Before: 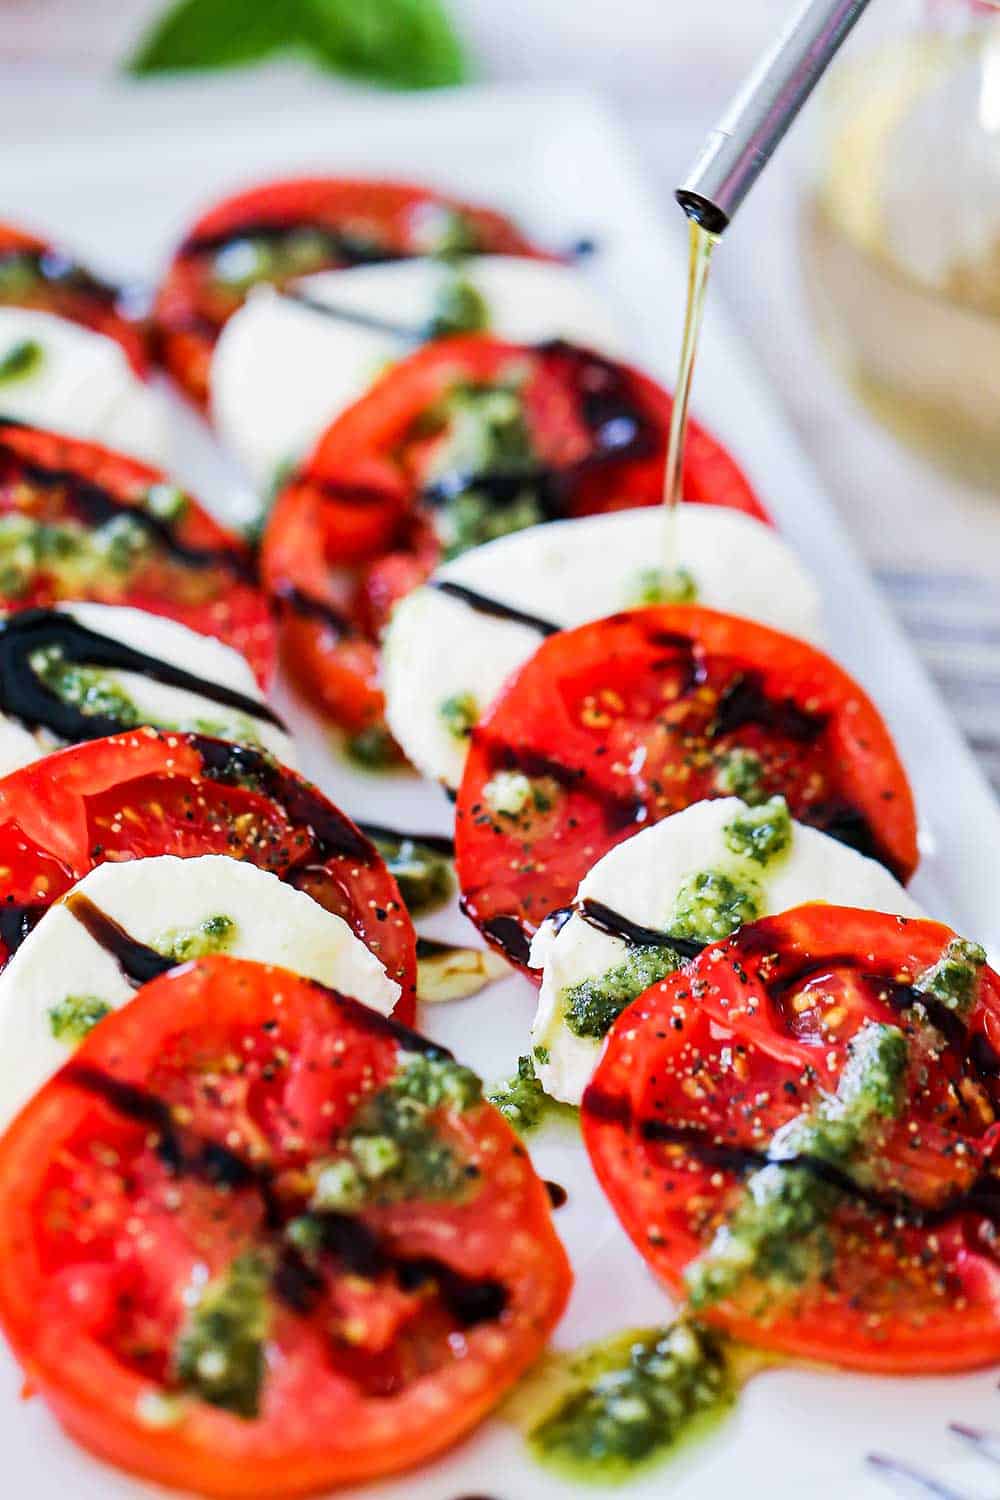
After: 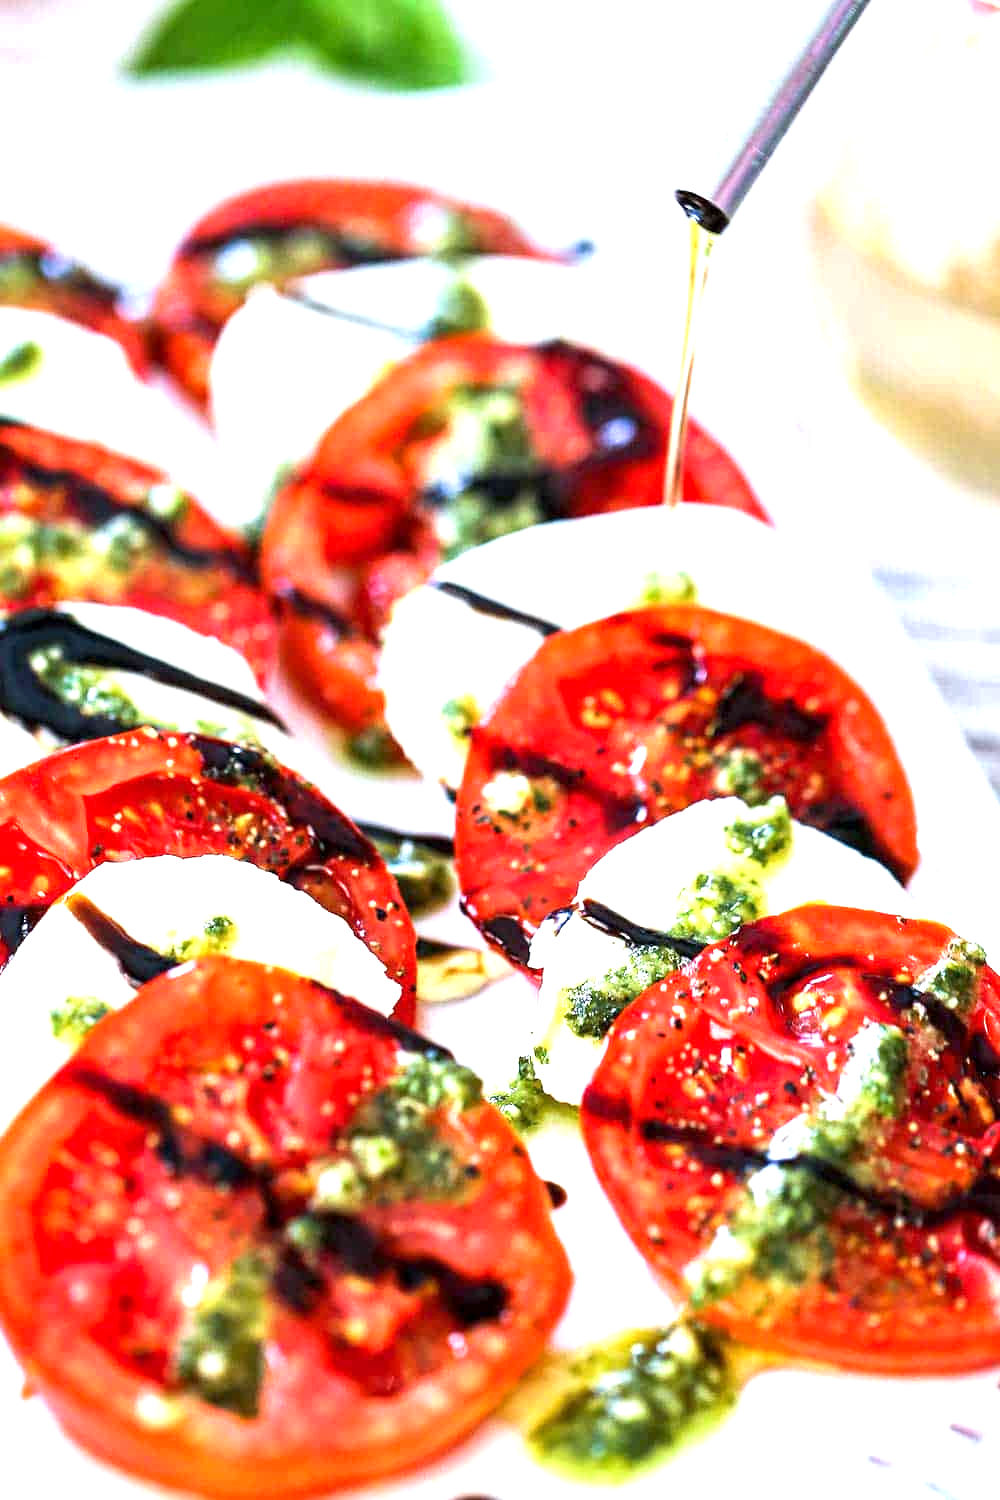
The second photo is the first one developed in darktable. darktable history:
exposure: black level correction 0, exposure 1 EV, compensate exposure bias true, compensate highlight preservation false
local contrast: highlights 100%, shadows 100%, detail 120%, midtone range 0.2
